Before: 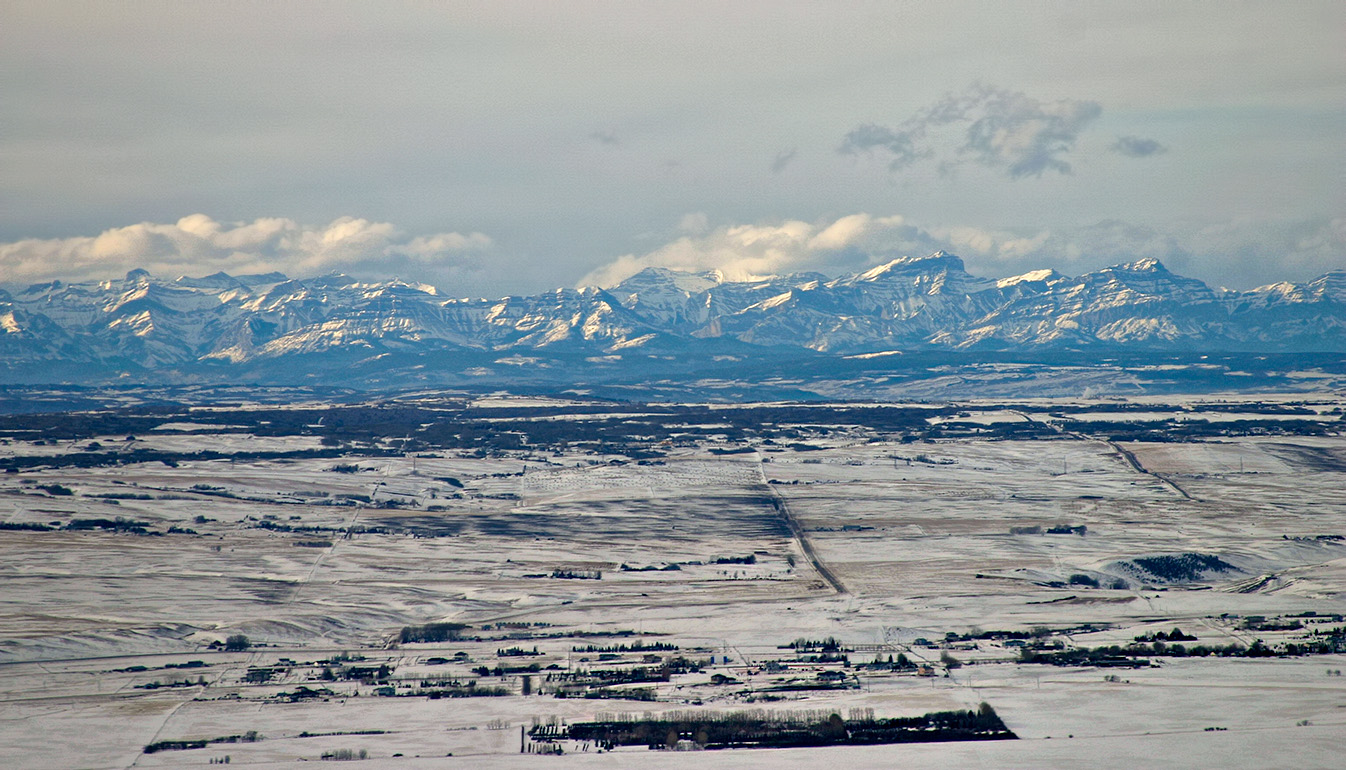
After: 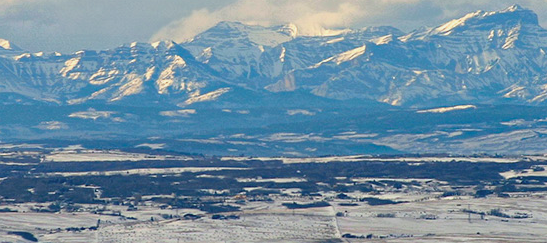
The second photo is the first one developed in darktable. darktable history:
contrast brightness saturation: contrast -0.102, brightness 0.046, saturation 0.078
crop: left 31.679%, top 32.025%, right 27.615%, bottom 36.35%
